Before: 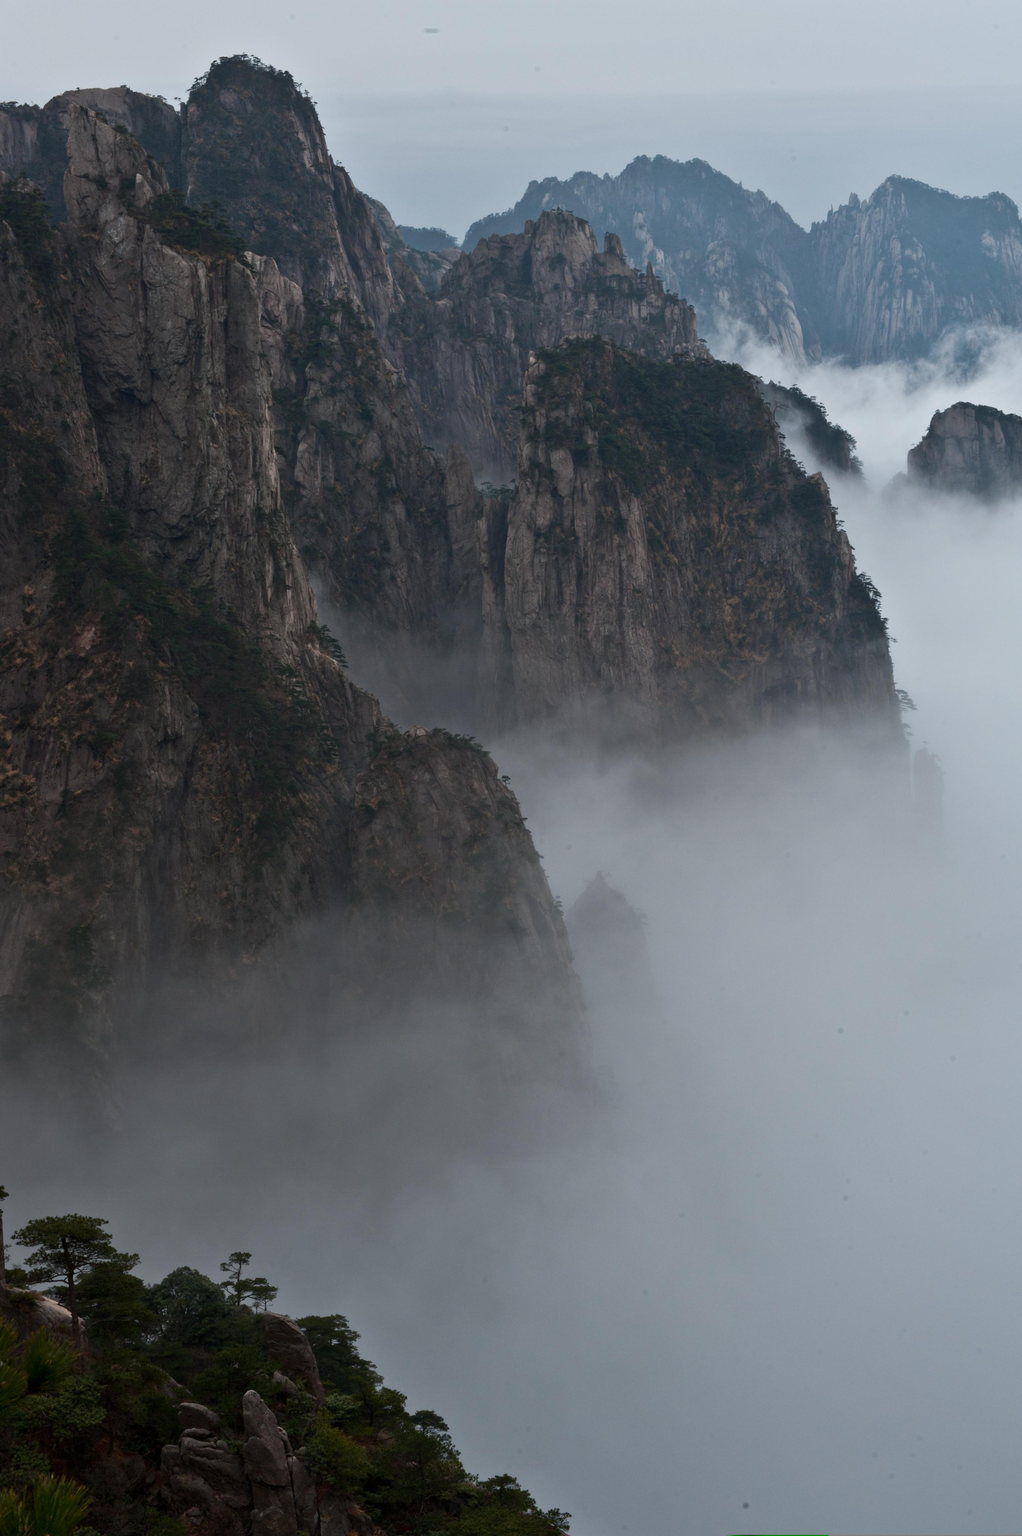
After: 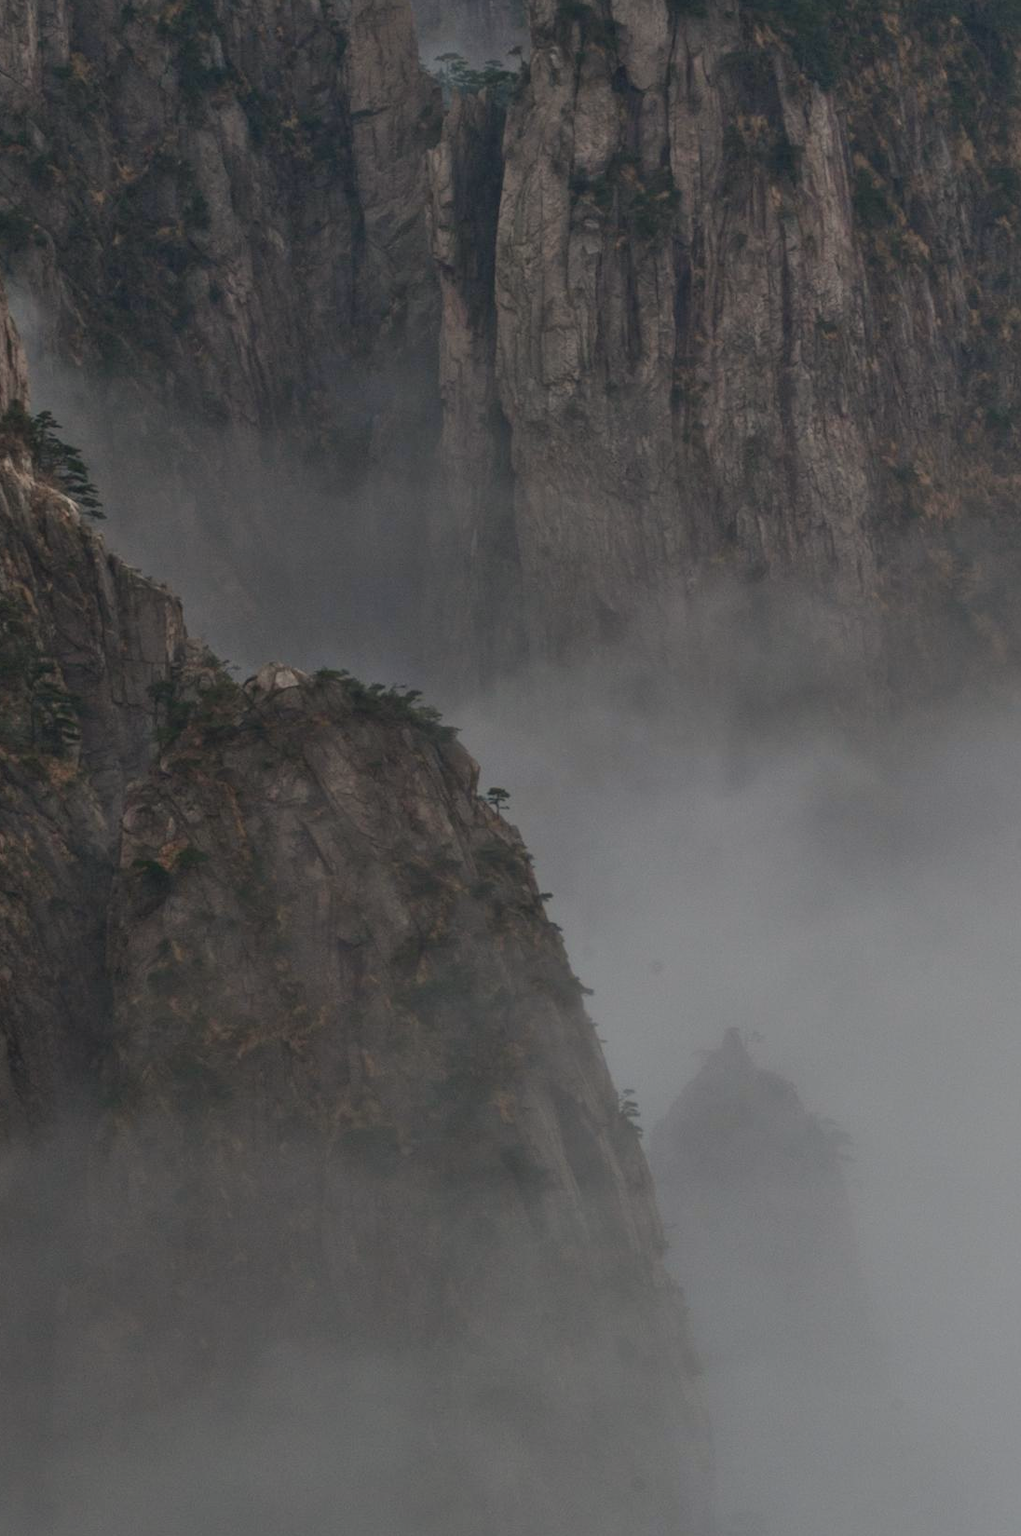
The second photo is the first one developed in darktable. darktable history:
crop: left 30%, top 30%, right 30%, bottom 30%
tone equalizer: -8 EV 0.25 EV, -7 EV 0.417 EV, -6 EV 0.417 EV, -5 EV 0.25 EV, -3 EV -0.25 EV, -2 EV -0.417 EV, -1 EV -0.417 EV, +0 EV -0.25 EV, edges refinement/feathering 500, mask exposure compensation -1.57 EV, preserve details guided filter
color calibration: x 0.334, y 0.349, temperature 5426 K
